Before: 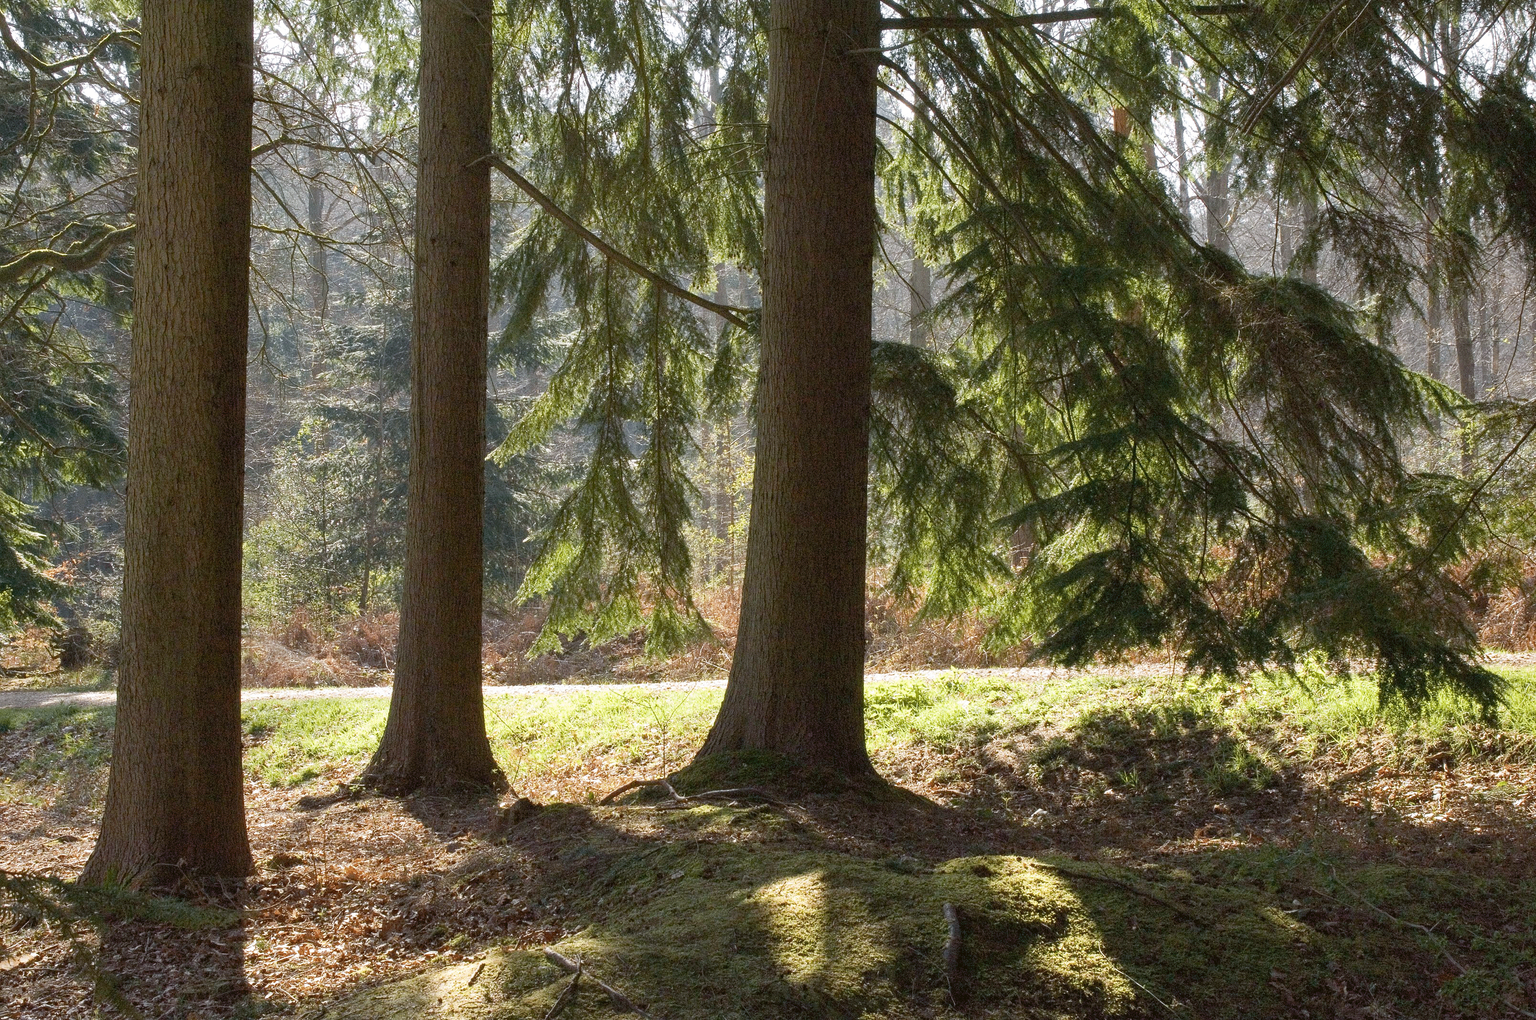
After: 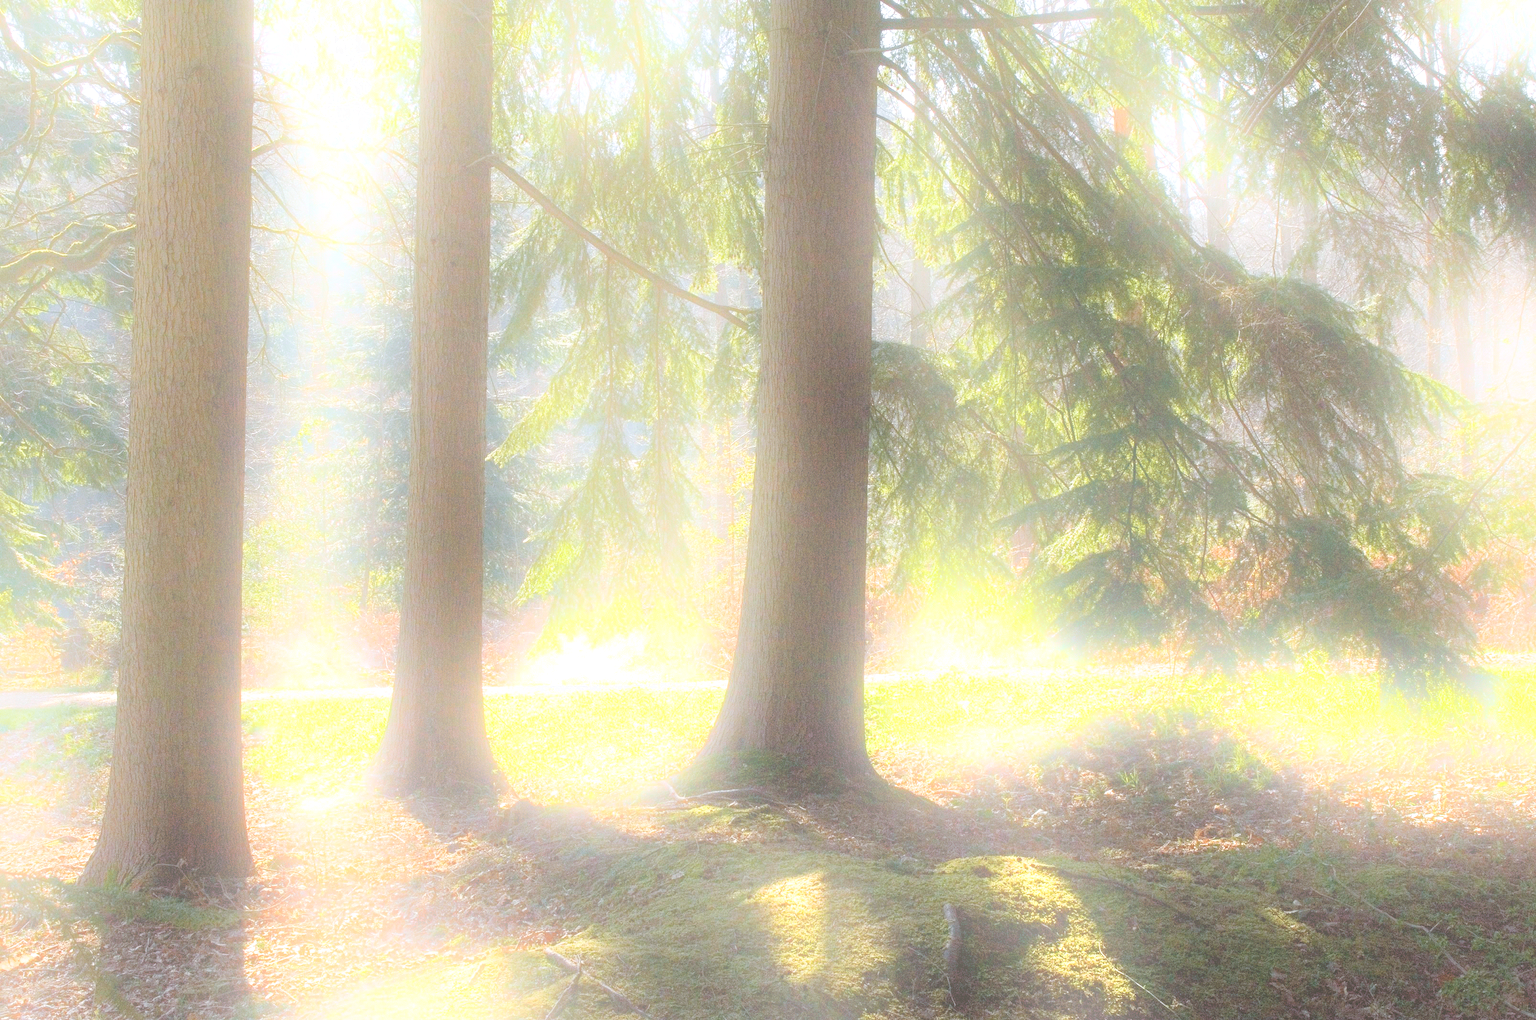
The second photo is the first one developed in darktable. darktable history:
contrast equalizer: octaves 7, y [[0.6 ×6], [0.55 ×6], [0 ×6], [0 ×6], [0 ×6]], mix 0.3
bloom: size 25%, threshold 5%, strength 90%
